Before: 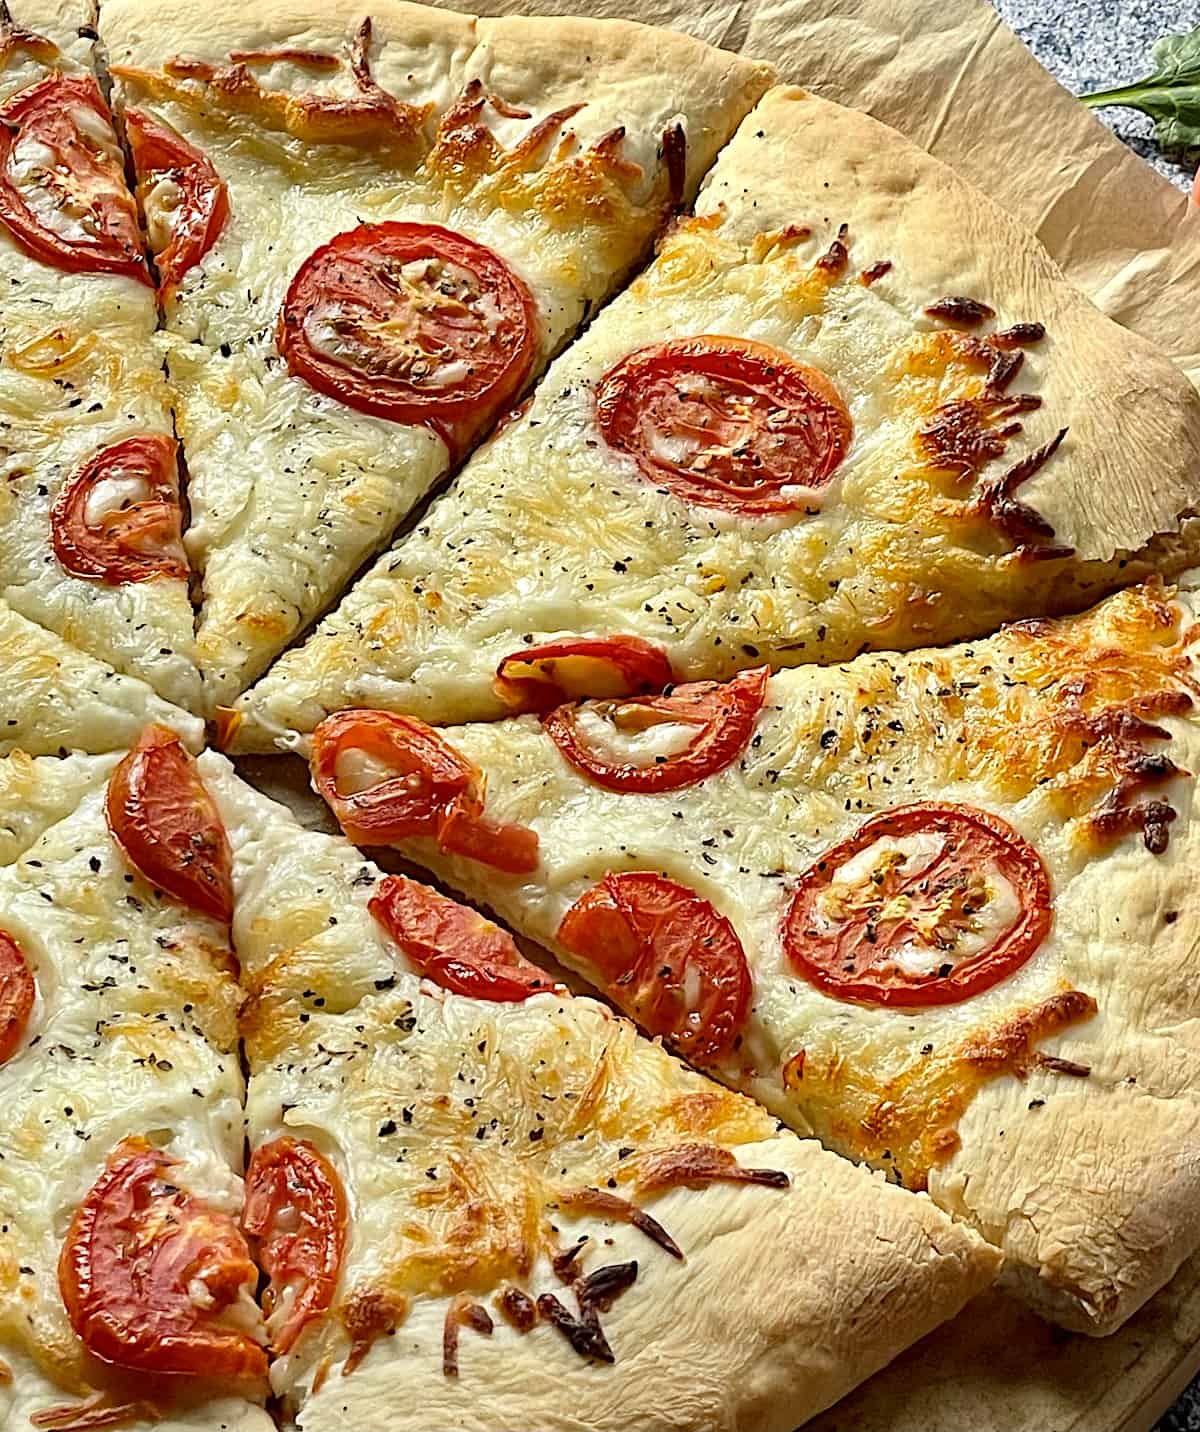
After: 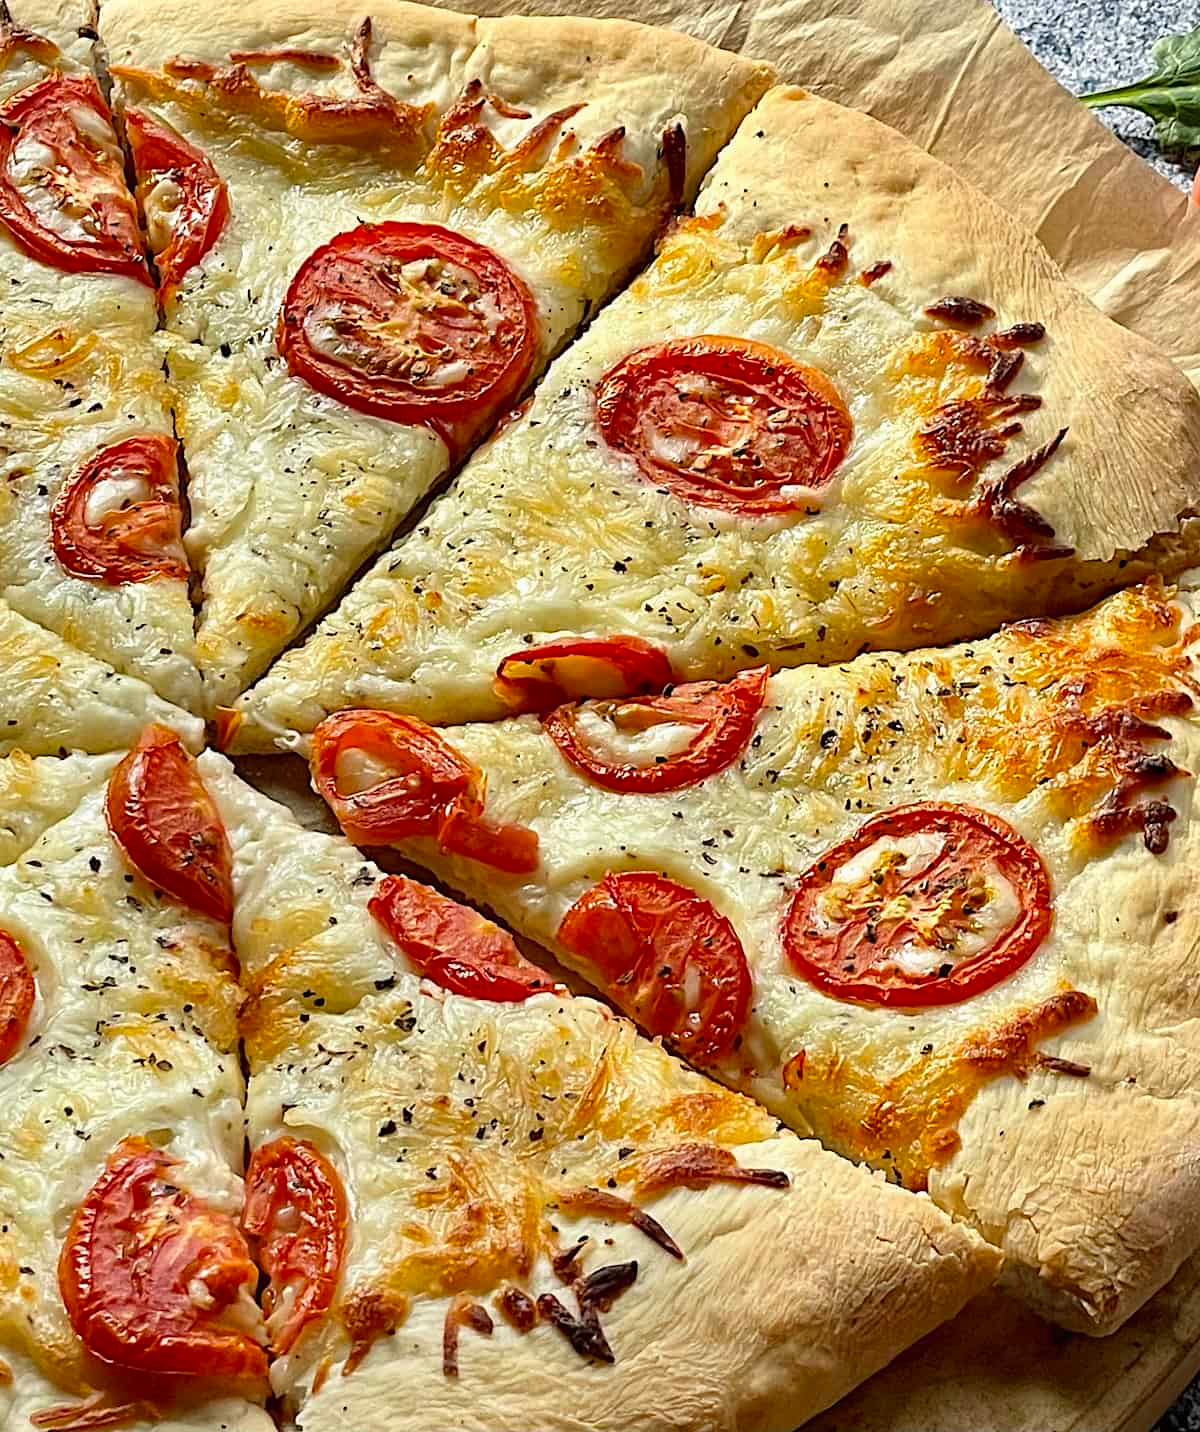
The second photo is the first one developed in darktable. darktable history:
base curve: curves: ch0 [(0, 0) (0.303, 0.277) (1, 1)]
local contrast: mode bilateral grid, contrast 100, coarseness 100, detail 91%, midtone range 0.2
